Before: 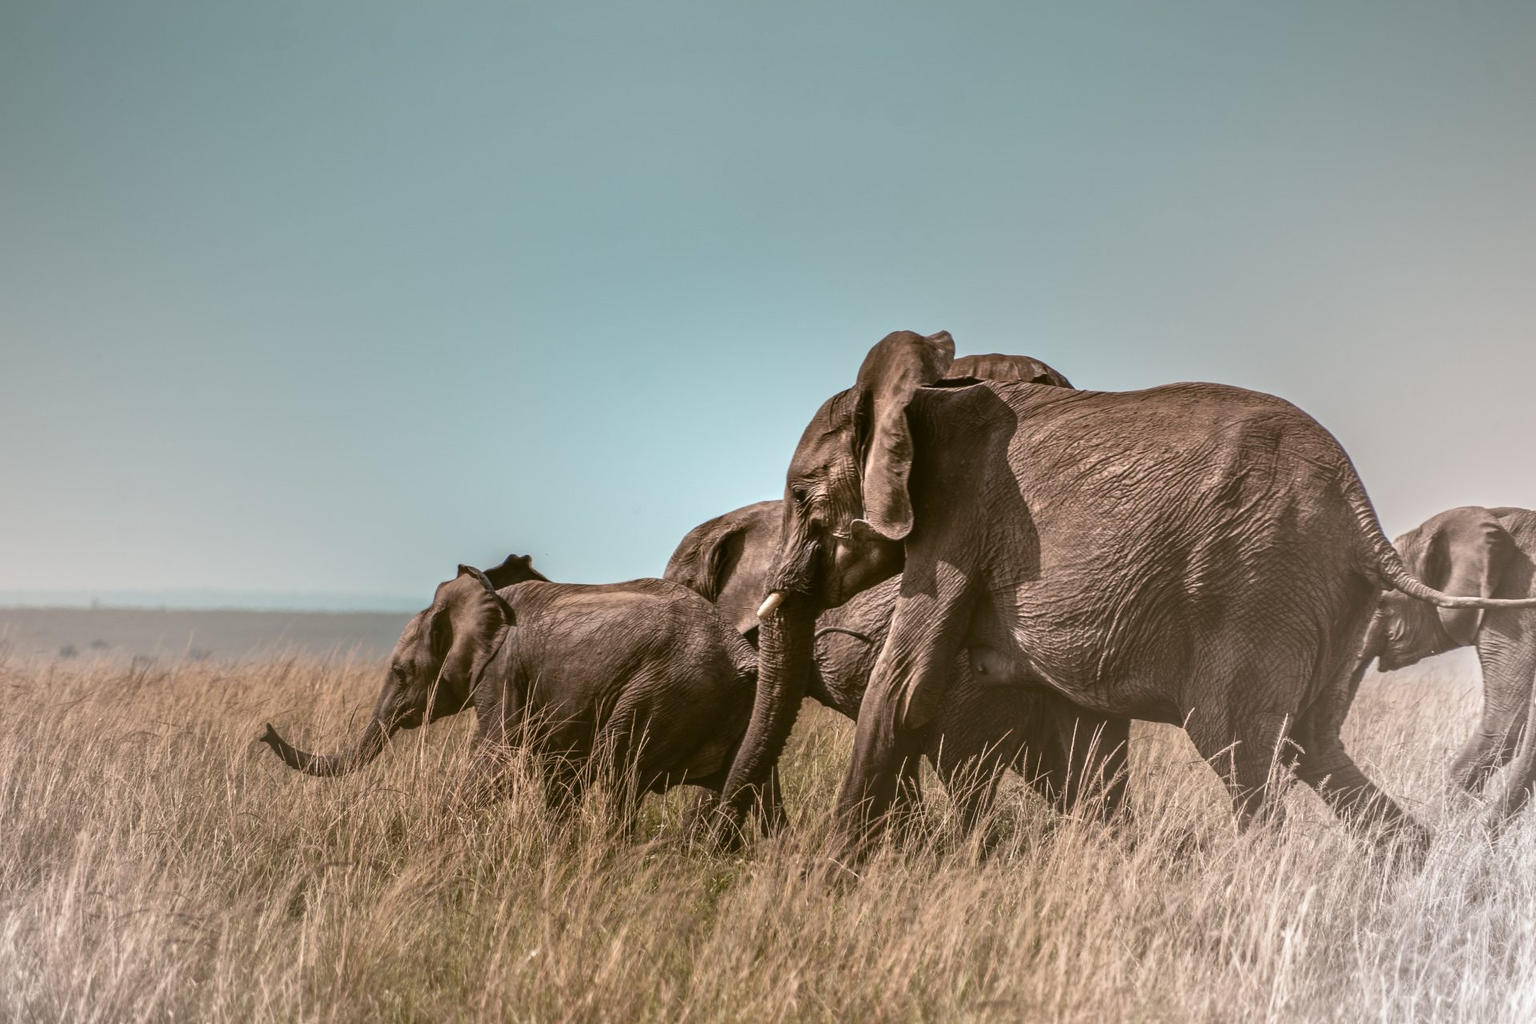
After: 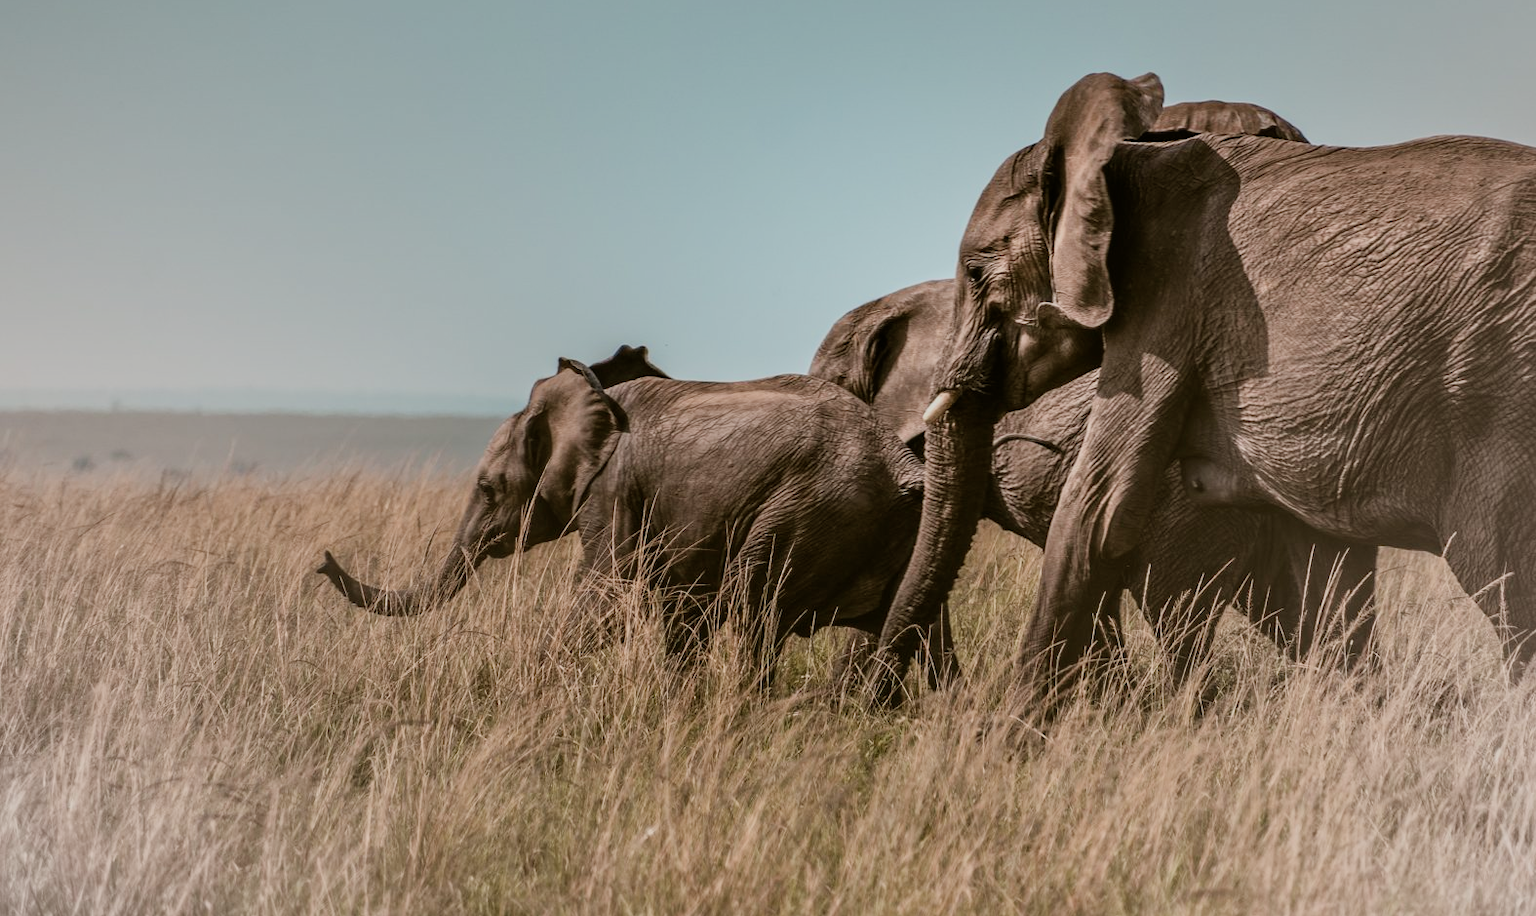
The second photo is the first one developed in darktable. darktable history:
filmic rgb: black relative exposure -7.65 EV, white relative exposure 4.56 EV, hardness 3.61
crop: top 26.531%, right 17.959%
